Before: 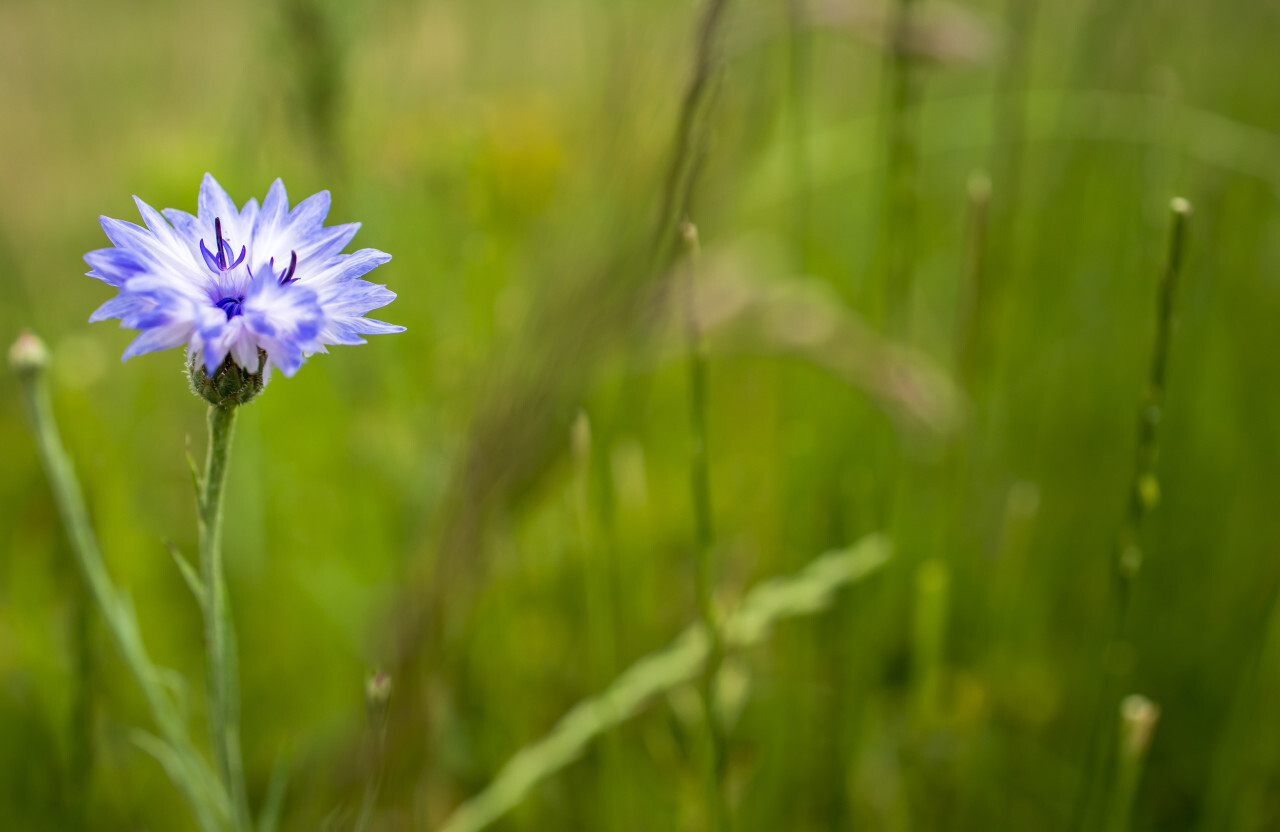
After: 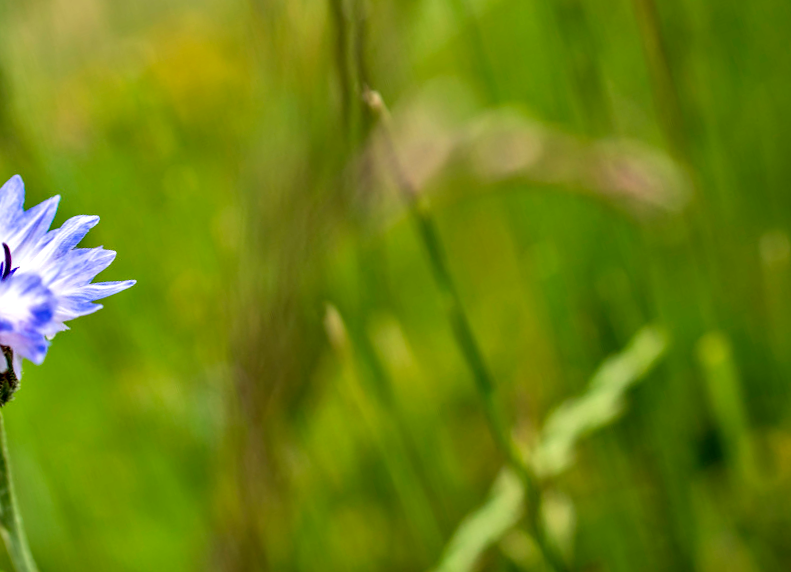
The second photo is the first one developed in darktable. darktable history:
contrast equalizer: y [[0.6 ×6], [0.55 ×6], [0 ×6], [0 ×6], [0 ×6]]
crop and rotate: angle 18.45°, left 6.907%, right 4.299%, bottom 1.141%
tone equalizer: smoothing diameter 24.82%, edges refinement/feathering 12.06, preserve details guided filter
